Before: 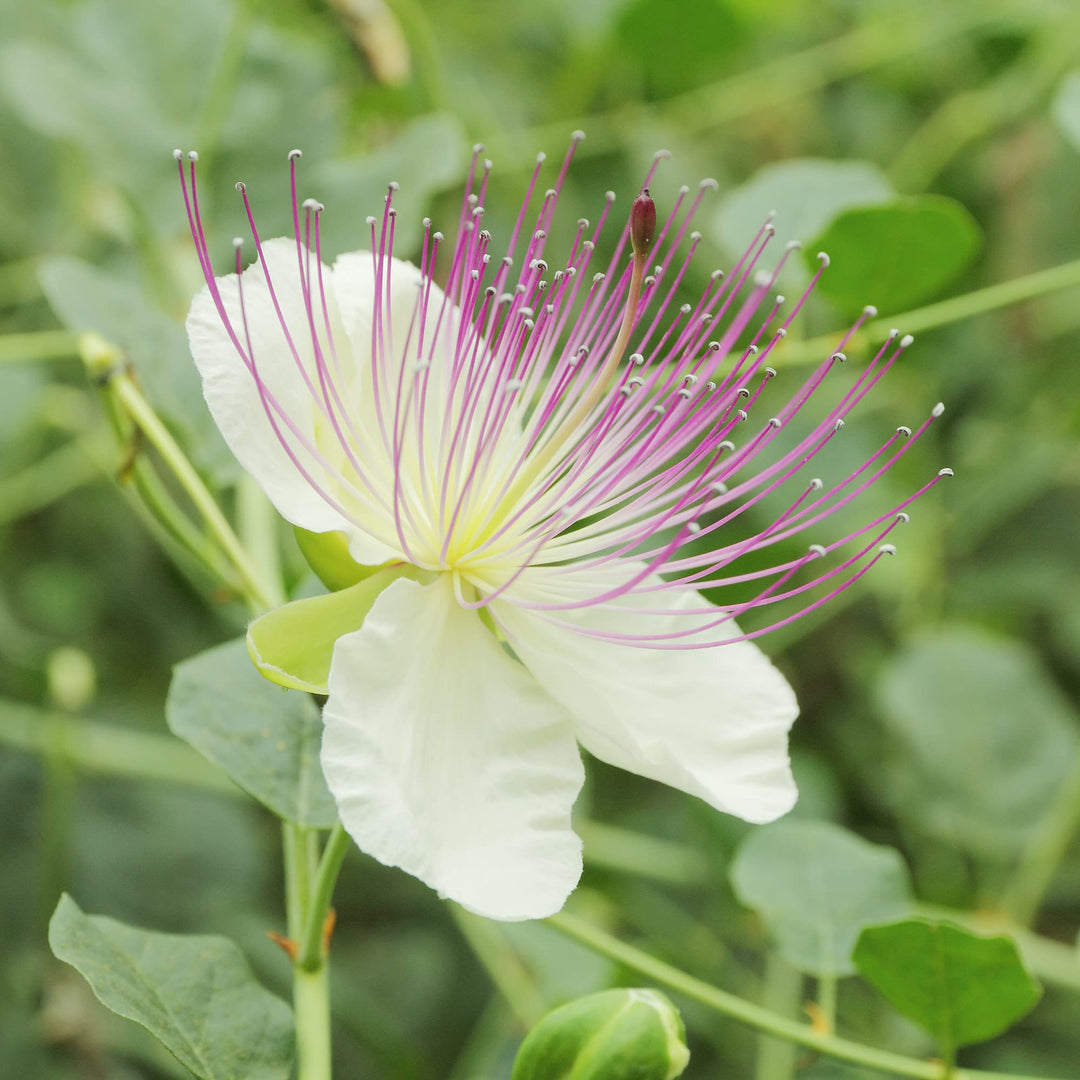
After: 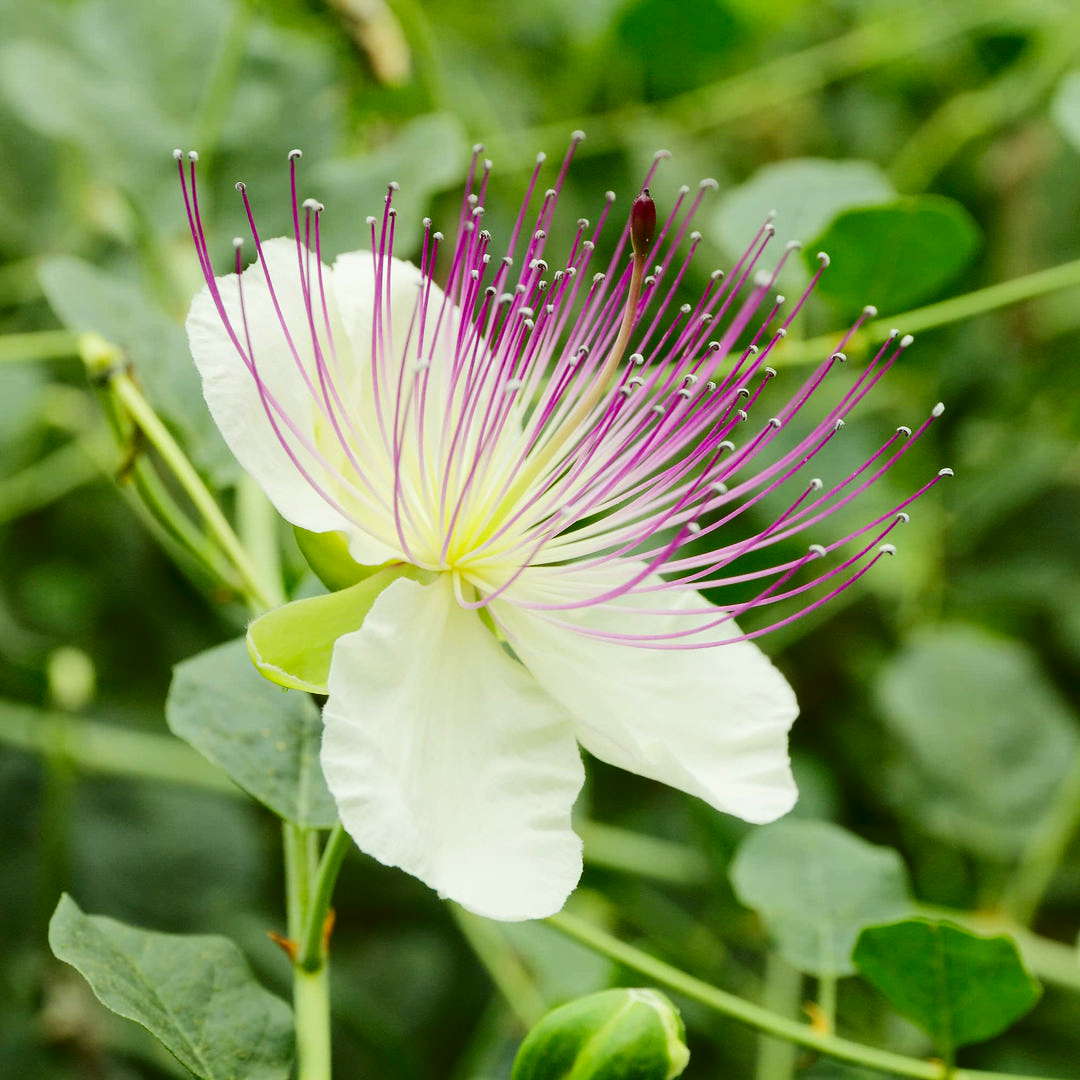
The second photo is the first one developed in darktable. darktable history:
contrast brightness saturation: contrast 0.219, brightness -0.184, saturation 0.235
